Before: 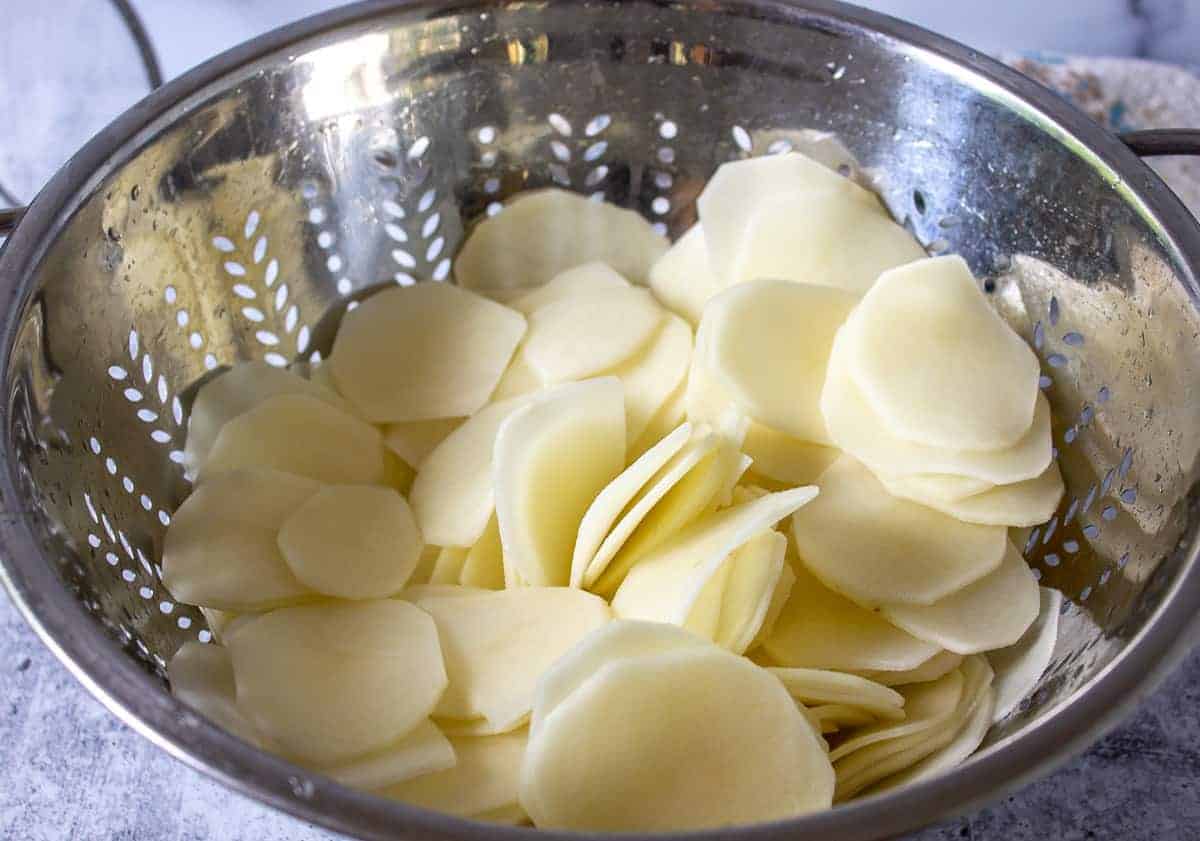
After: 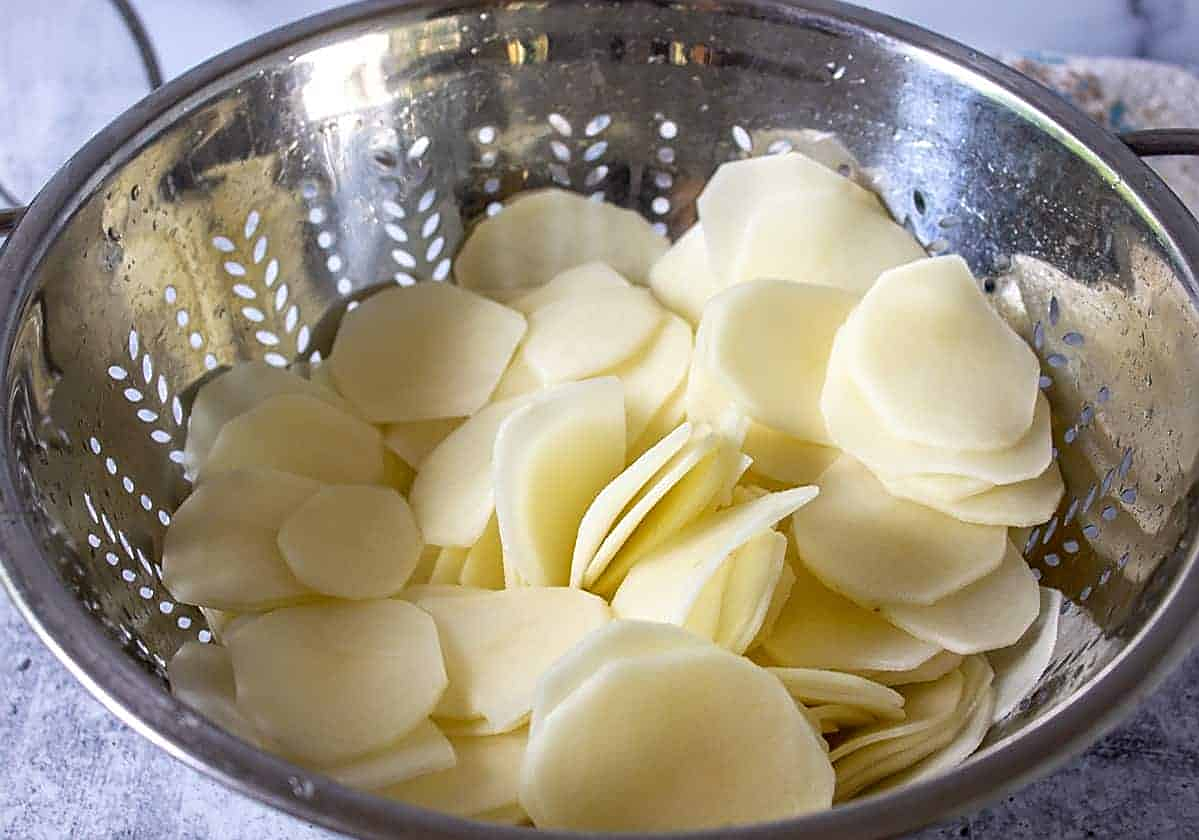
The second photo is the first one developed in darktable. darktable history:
sharpen: on, module defaults
crop: left 0.01%
